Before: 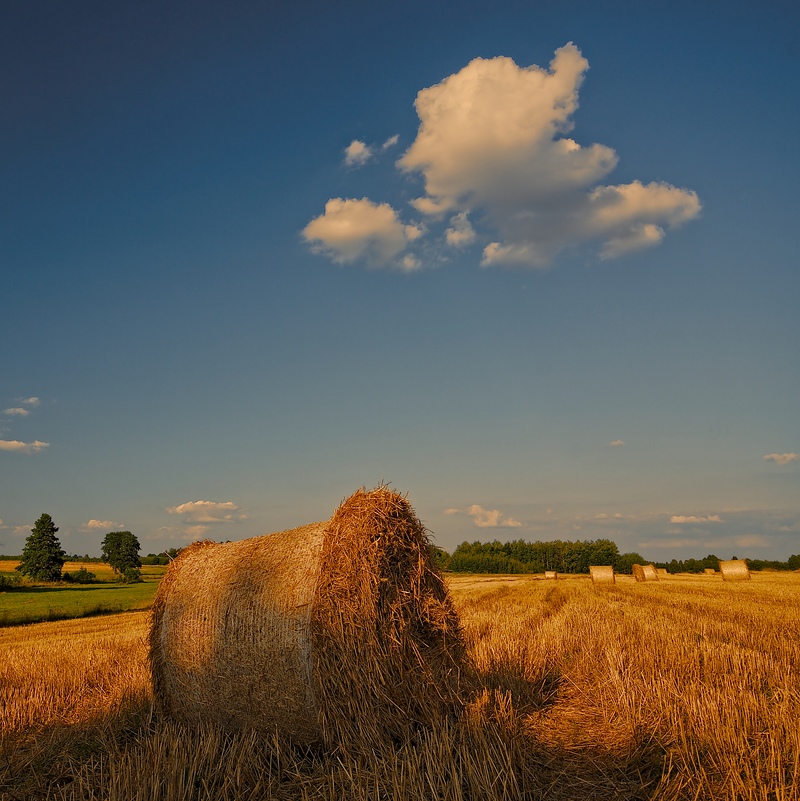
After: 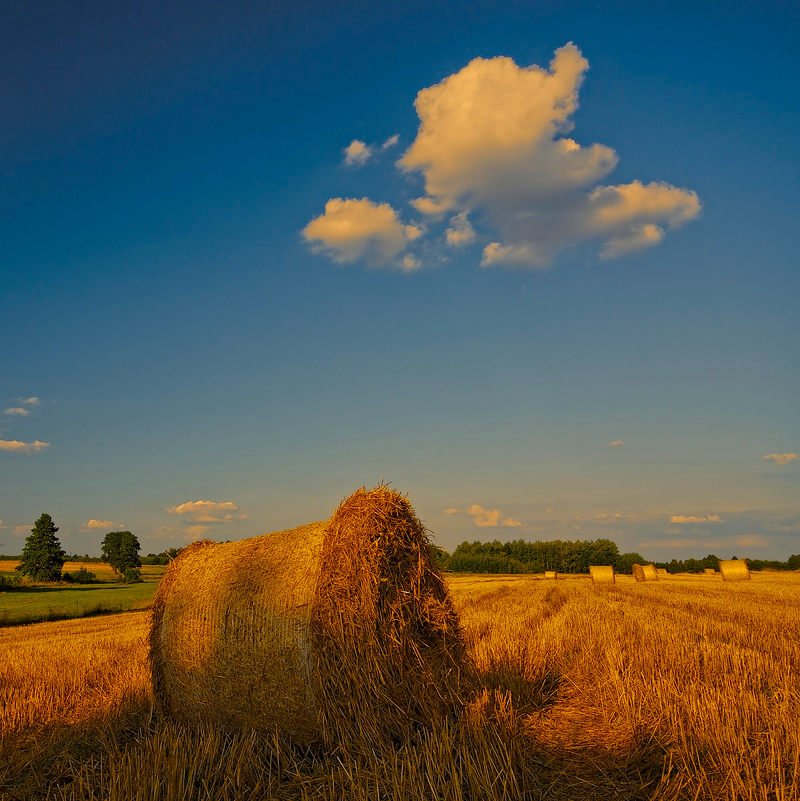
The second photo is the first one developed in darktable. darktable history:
color balance rgb: linear chroma grading › global chroma 15.438%, perceptual saturation grading › global saturation 31.062%
